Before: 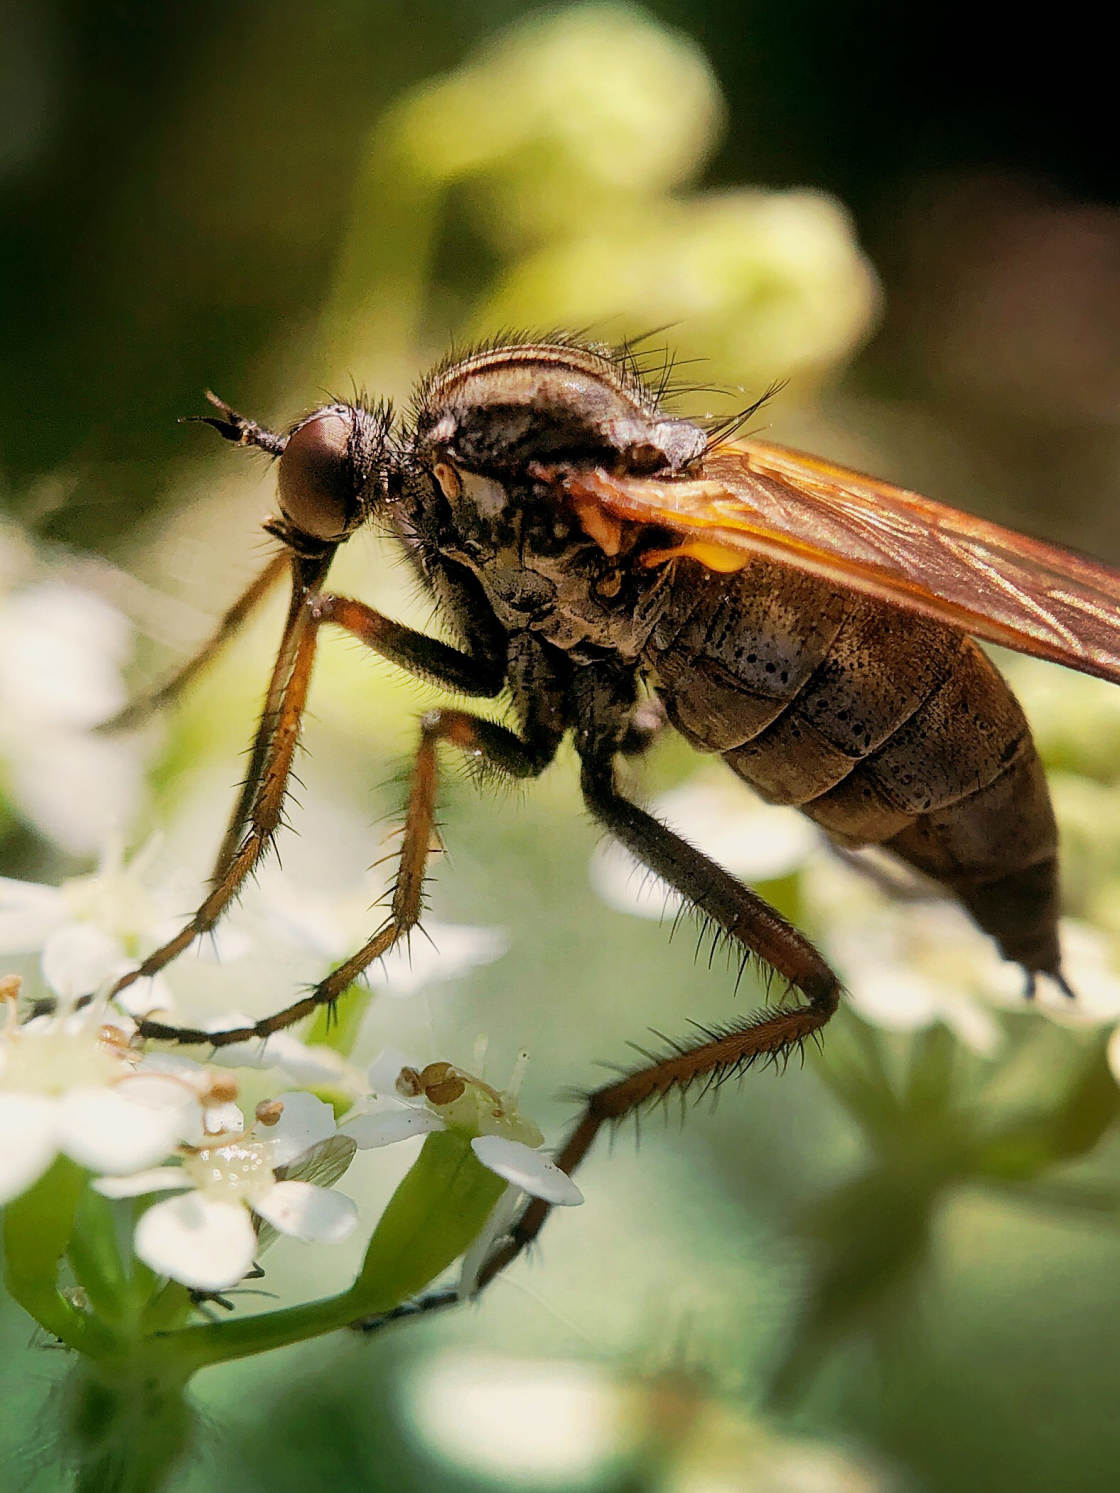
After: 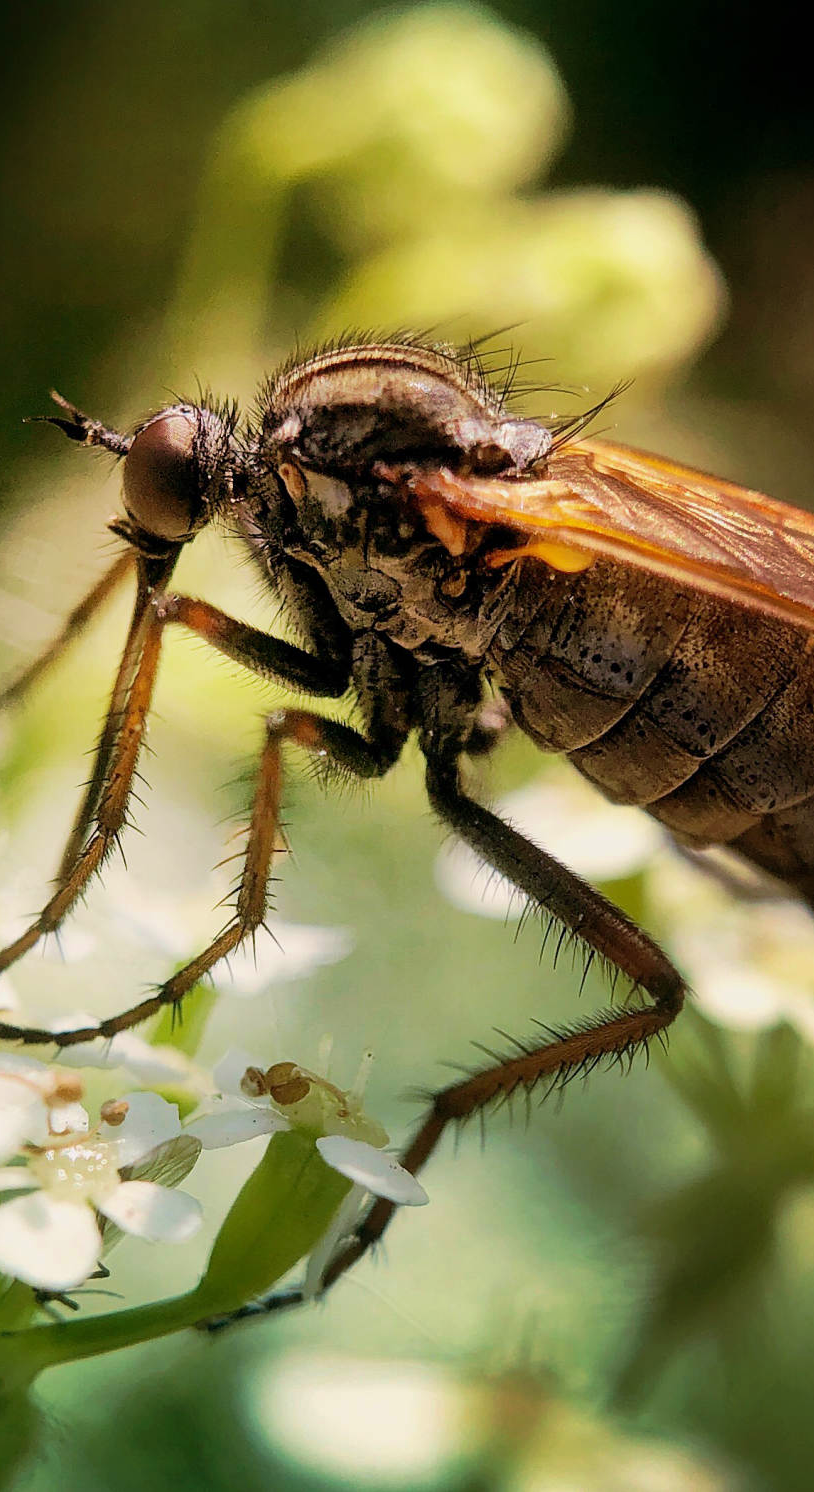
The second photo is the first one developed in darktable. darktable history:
crop: left 13.856%, right 13.429%
velvia: on, module defaults
